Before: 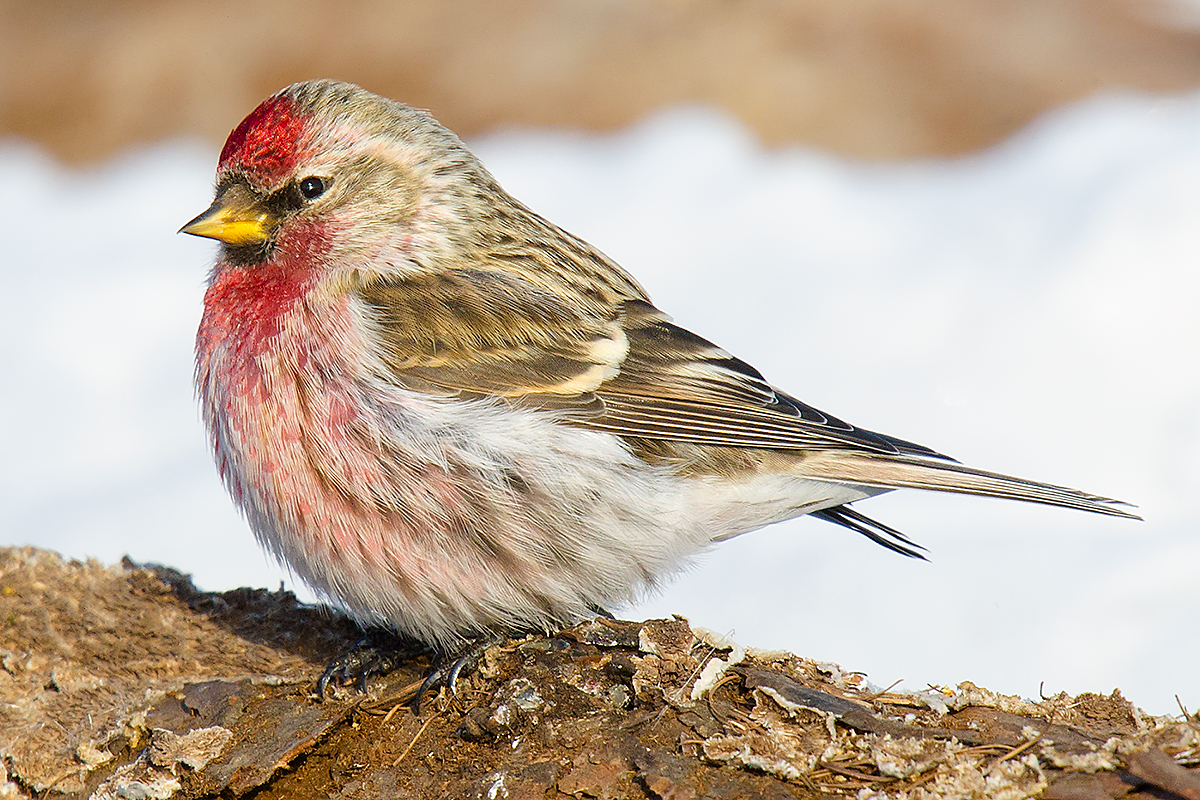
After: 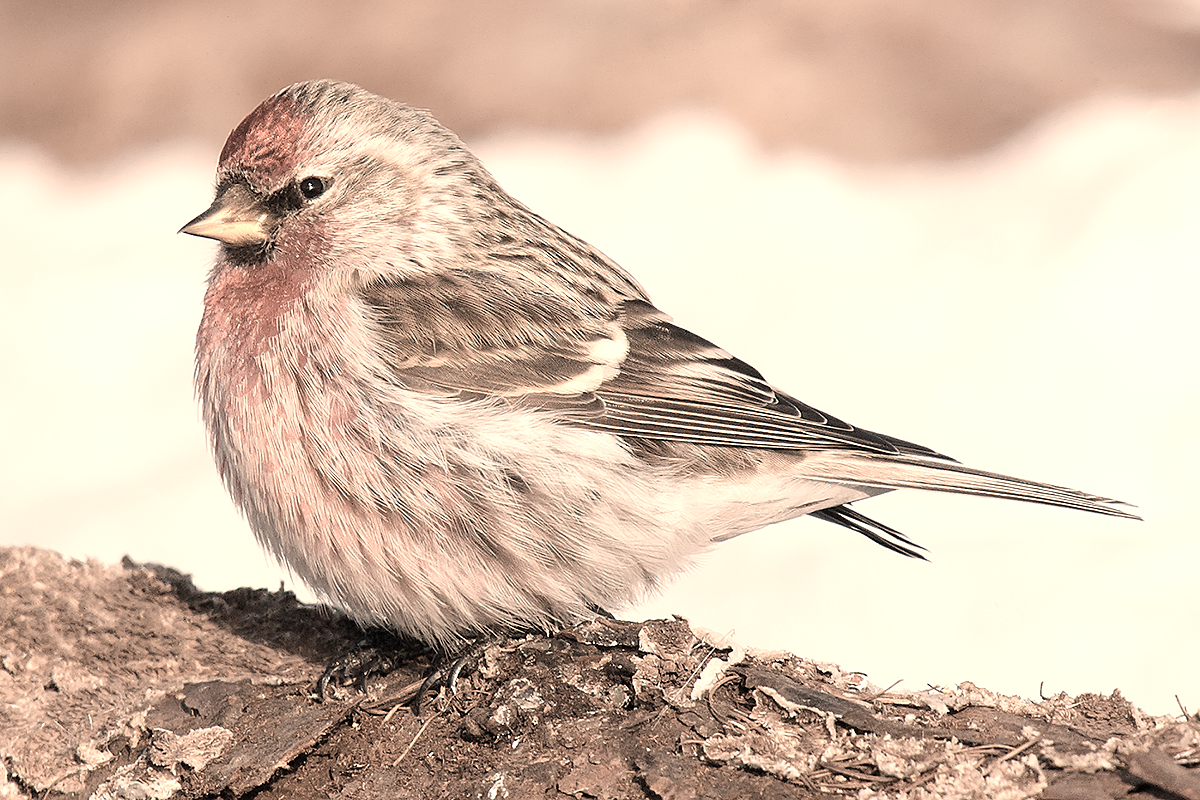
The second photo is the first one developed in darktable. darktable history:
white balance: red 1.467, blue 0.684
color correction: saturation 0.3
